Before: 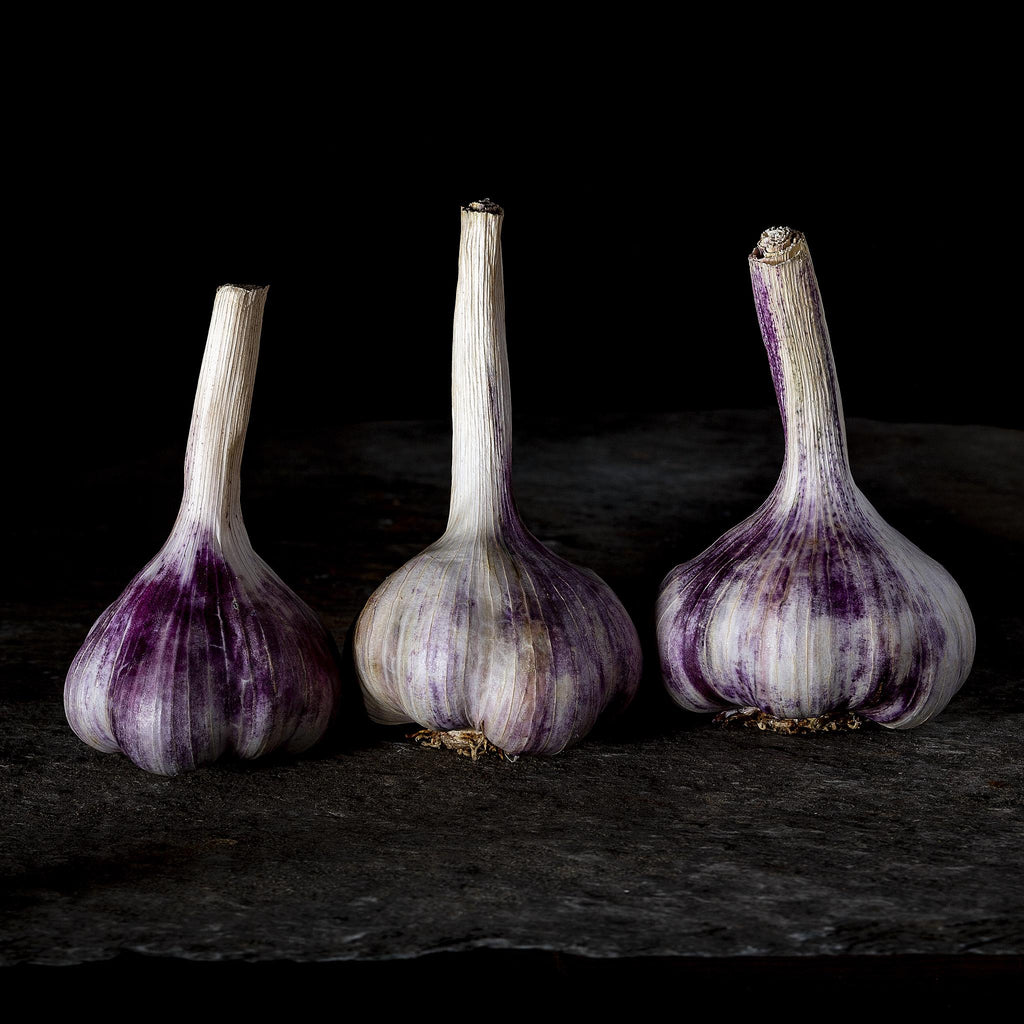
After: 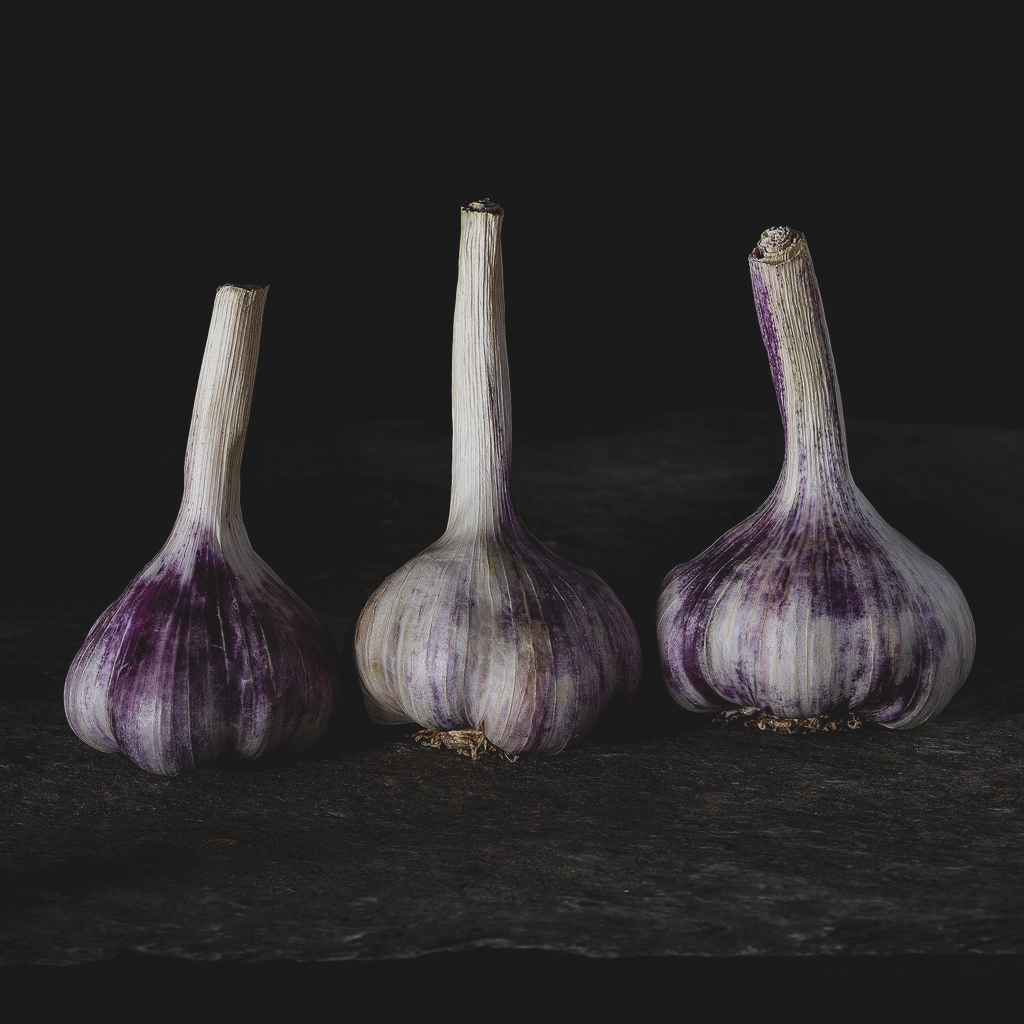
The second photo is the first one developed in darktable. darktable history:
exposure: black level correction -0.015, exposure -0.526 EV, compensate highlight preservation false
